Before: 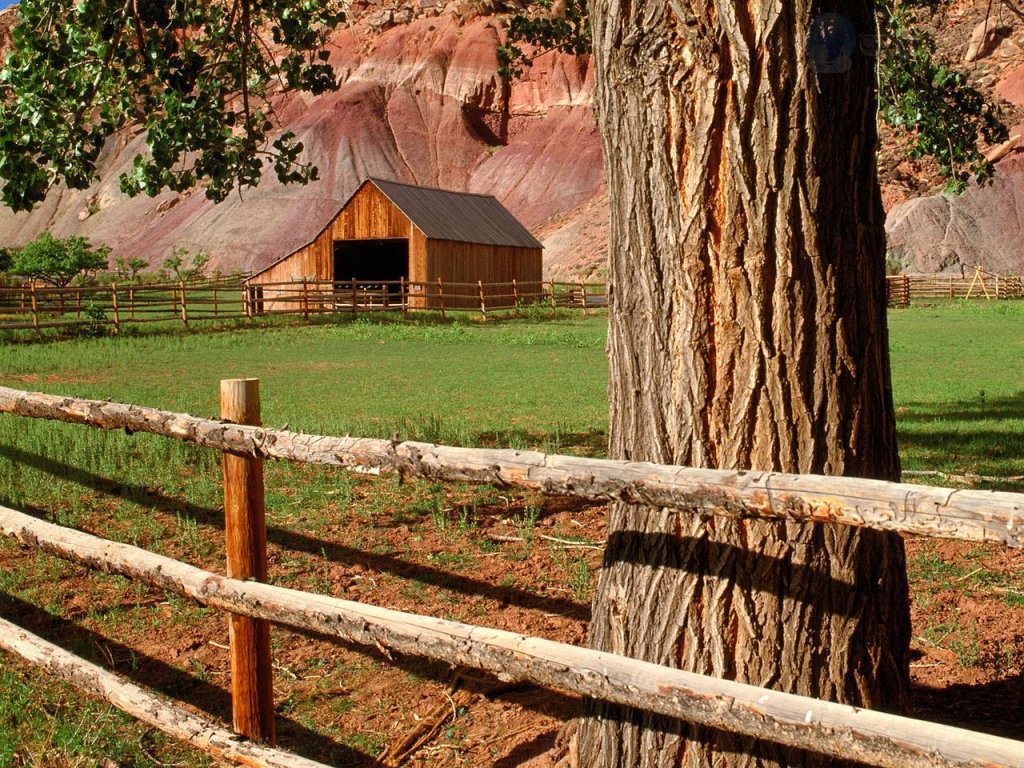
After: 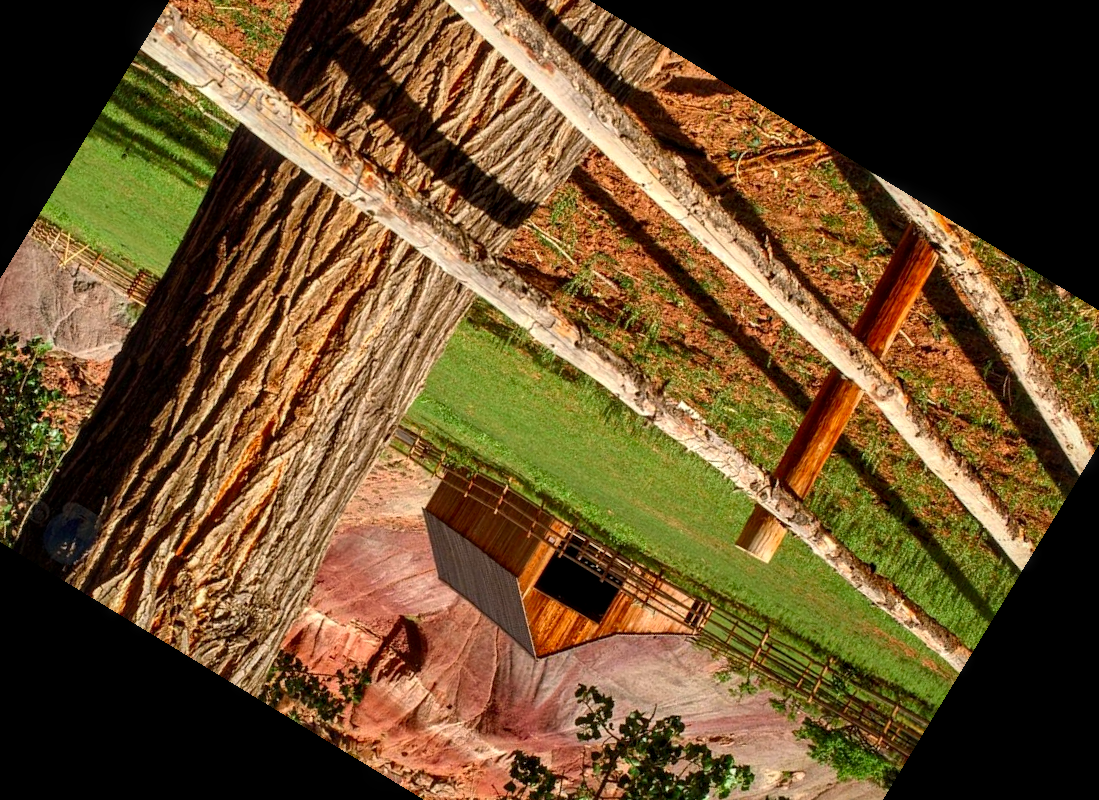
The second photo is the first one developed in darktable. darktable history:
local contrast: detail 130%
crop and rotate: angle 148.68°, left 9.111%, top 15.603%, right 4.588%, bottom 17.041%
contrast brightness saturation: contrast 0.08, saturation 0.2
